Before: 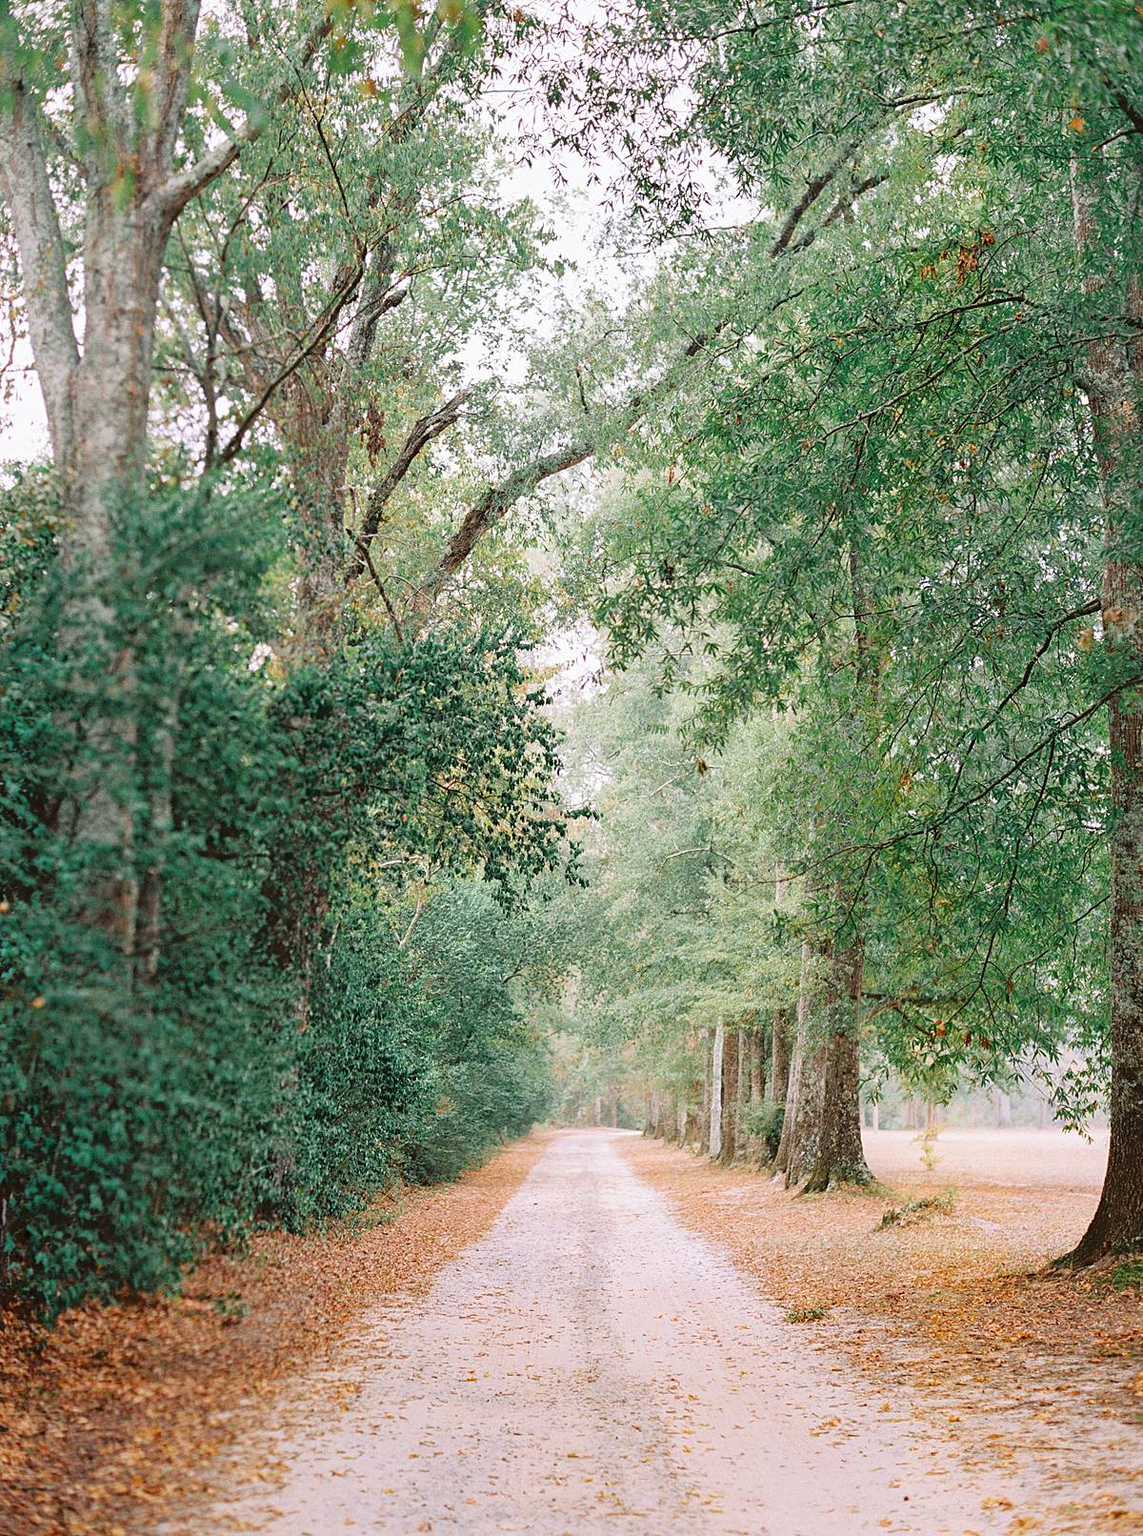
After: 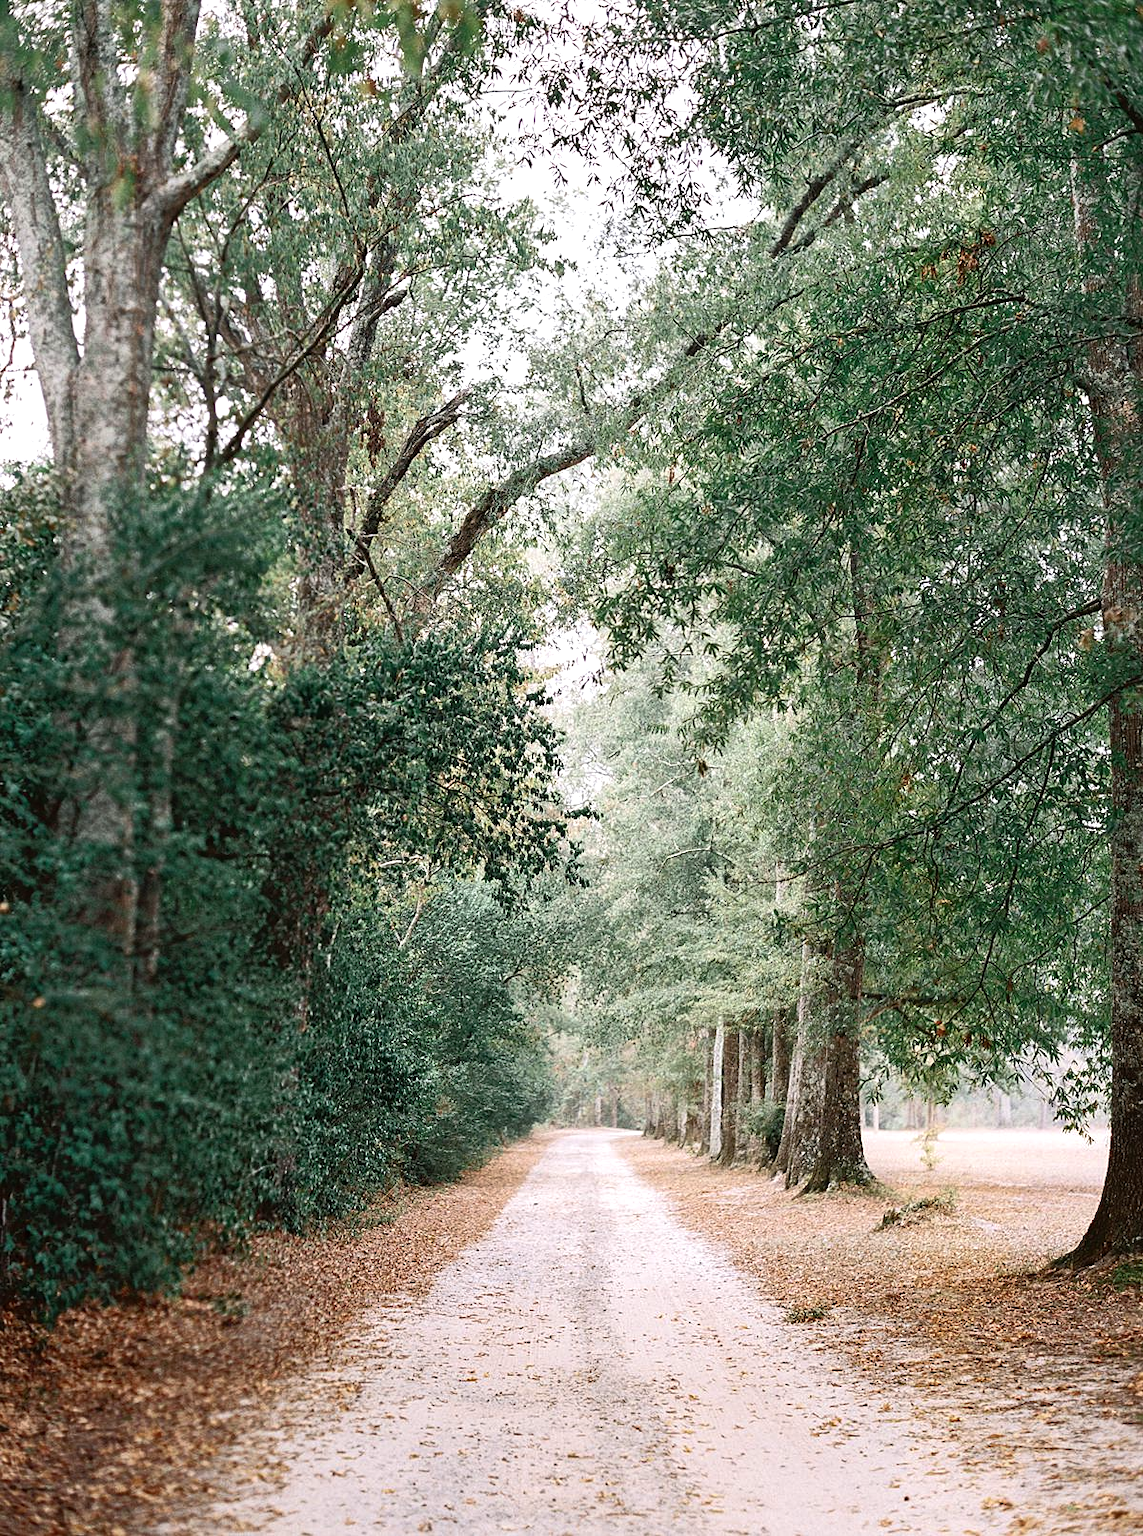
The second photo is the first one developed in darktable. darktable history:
levels: levels [0, 0.474, 0.947]
color balance rgb: perceptual saturation grading › highlights -31.88%, perceptual saturation grading › mid-tones 5.8%, perceptual saturation grading › shadows 18.12%, perceptual brilliance grading › highlights 3.62%, perceptual brilliance grading › mid-tones -18.12%, perceptual brilliance grading › shadows -41.3%
